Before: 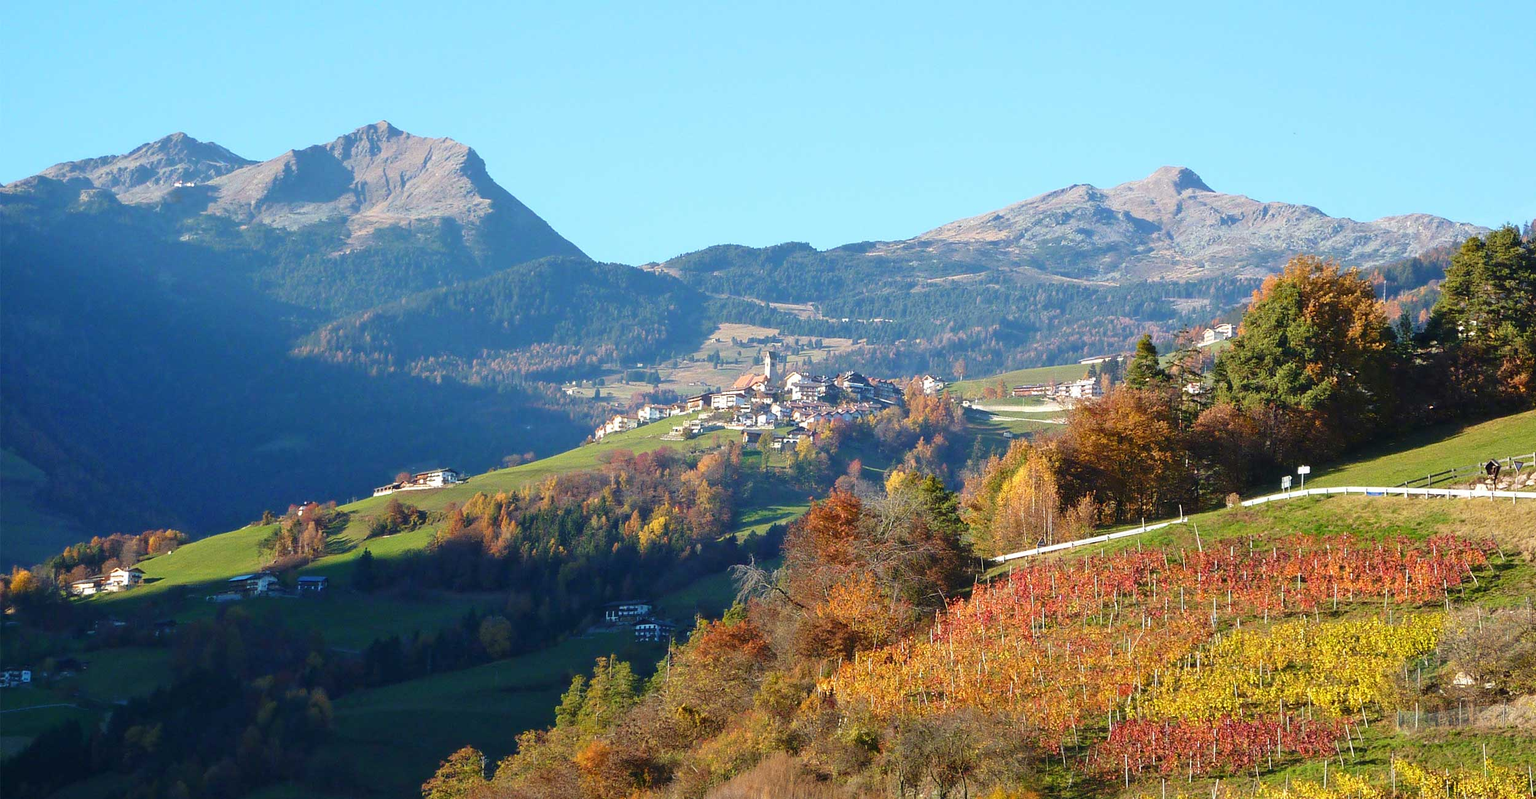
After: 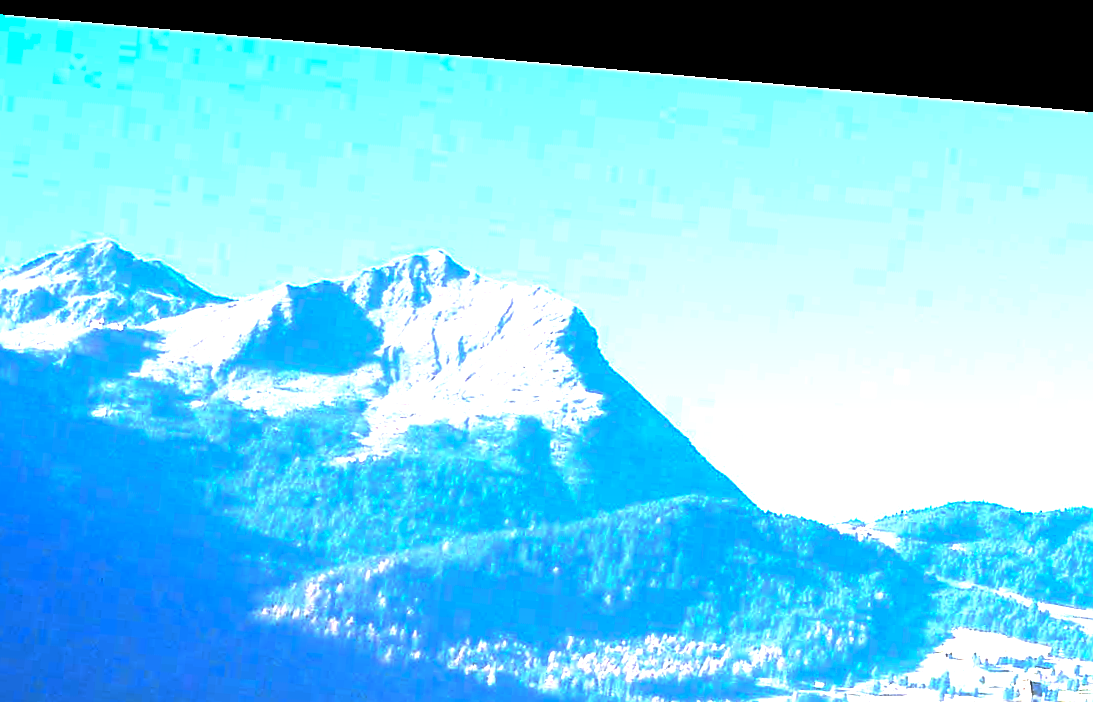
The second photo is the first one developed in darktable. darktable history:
crop and rotate: left 10.817%, top 0.062%, right 47.194%, bottom 53.626%
exposure: black level correction 0.001, exposure 2 EV, compensate highlight preservation false
sharpen: on, module defaults
rotate and perspective: rotation 5.12°, automatic cropping off
graduated density: hue 238.83°, saturation 50%
base curve: curves: ch0 [(0, 0) (0.595, 0.418) (1, 1)], preserve colors none
tone equalizer: on, module defaults
